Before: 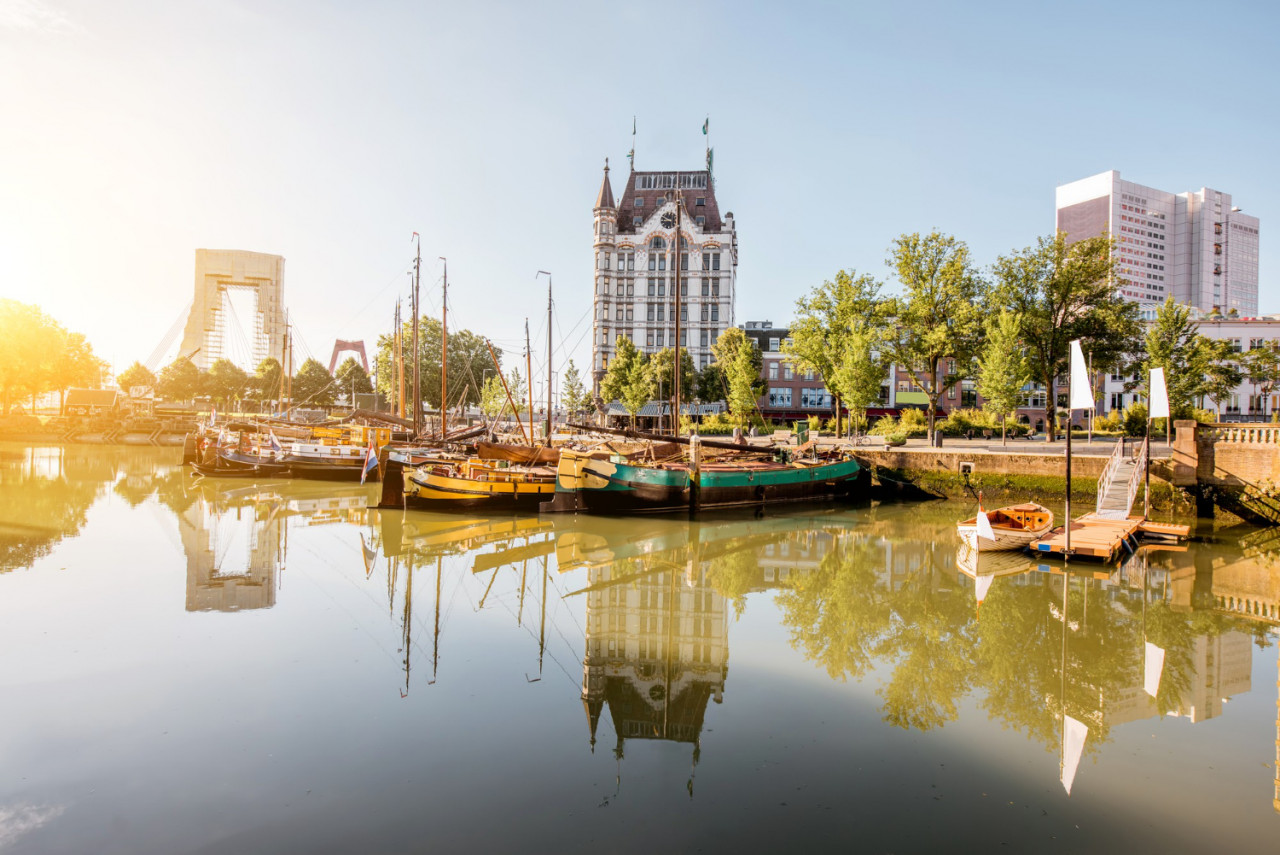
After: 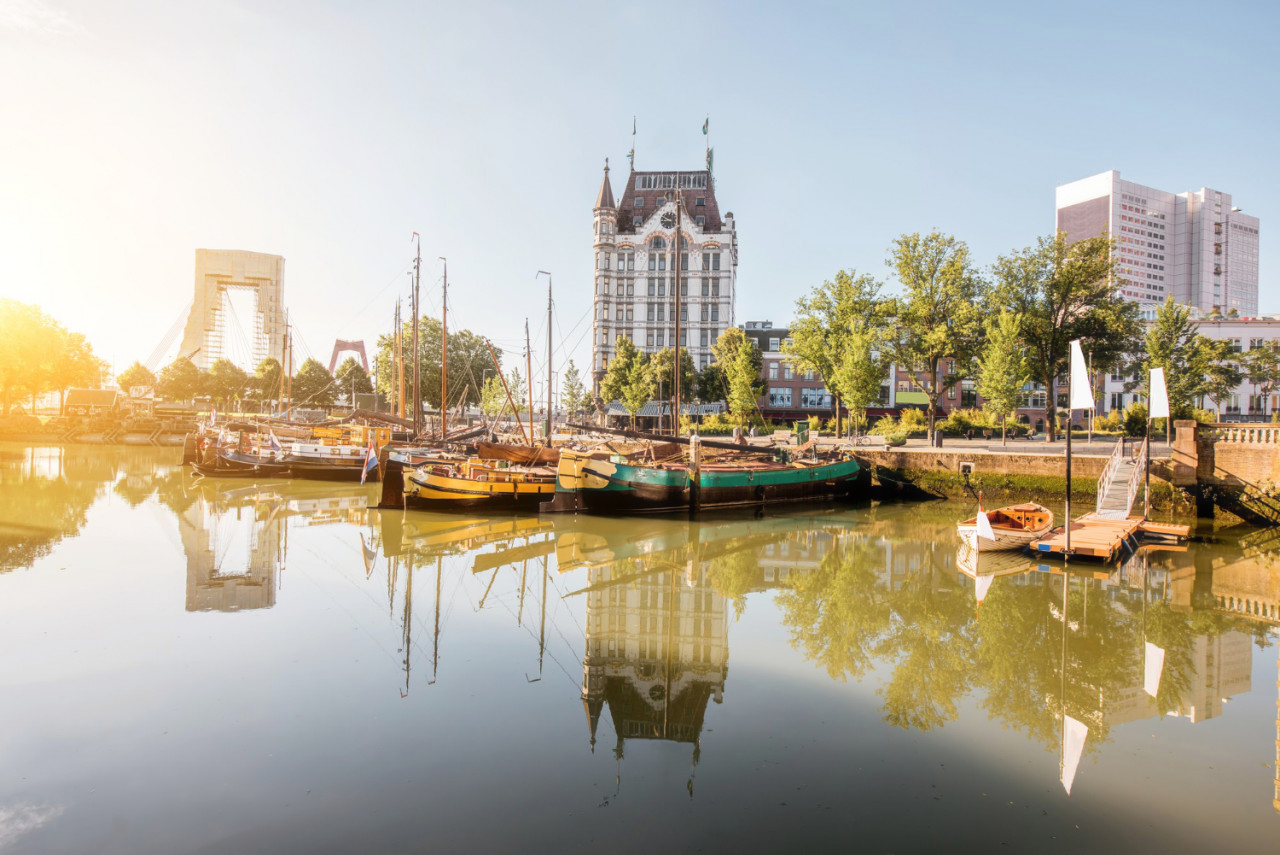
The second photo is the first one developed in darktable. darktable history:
haze removal: strength -0.104, compatibility mode true, adaptive false
